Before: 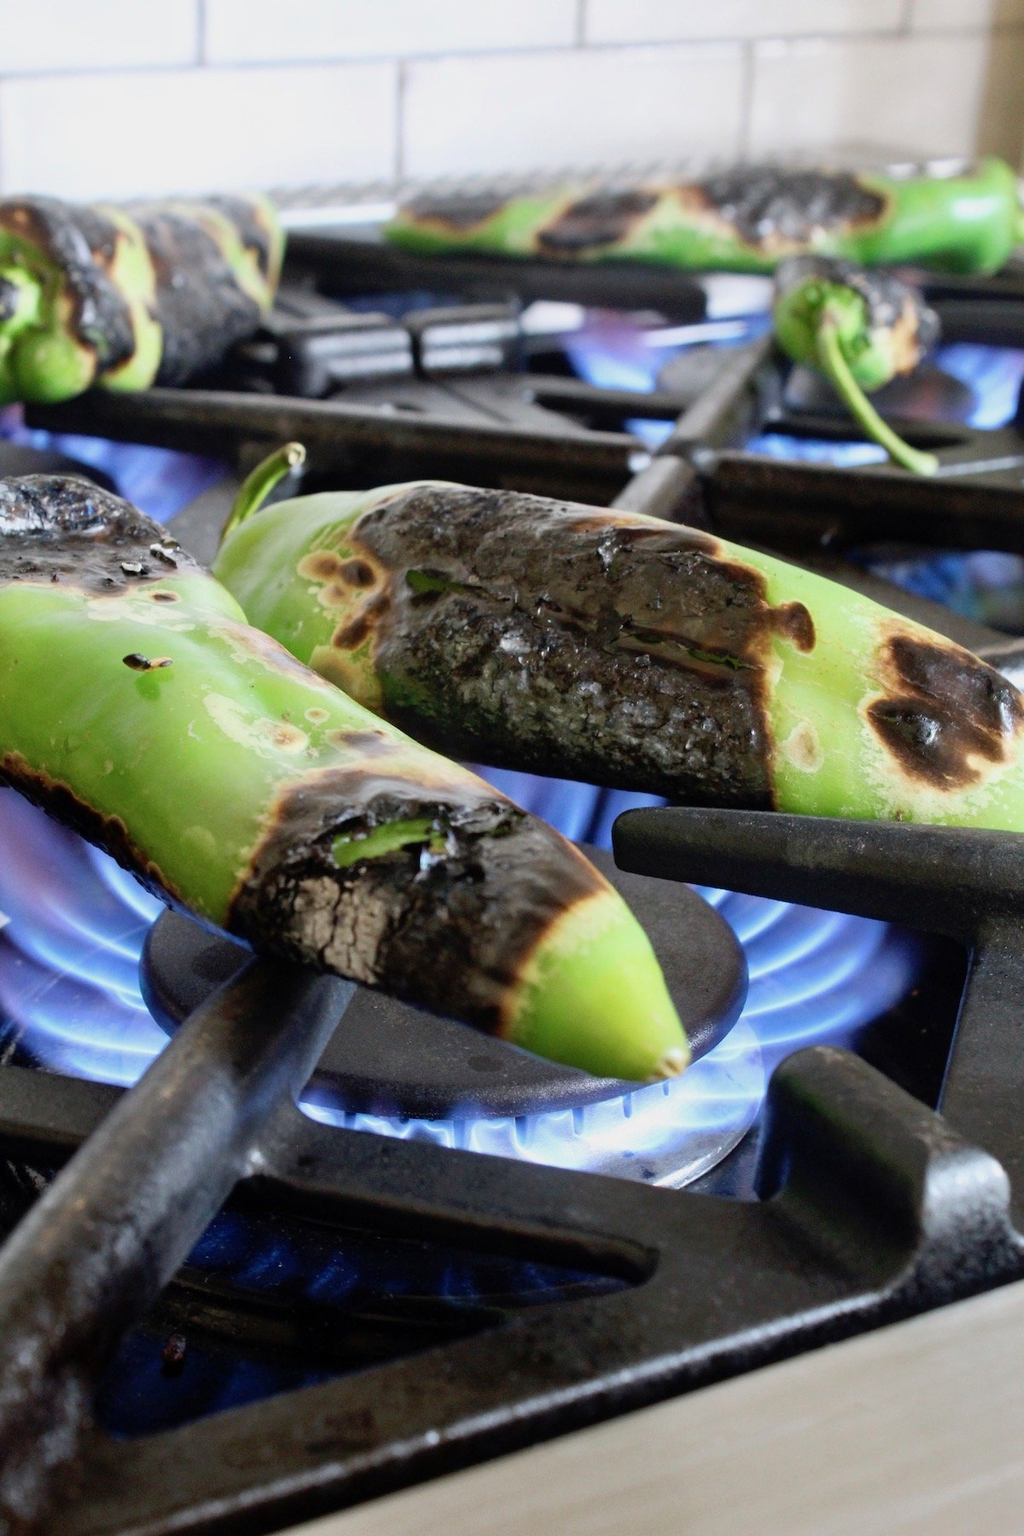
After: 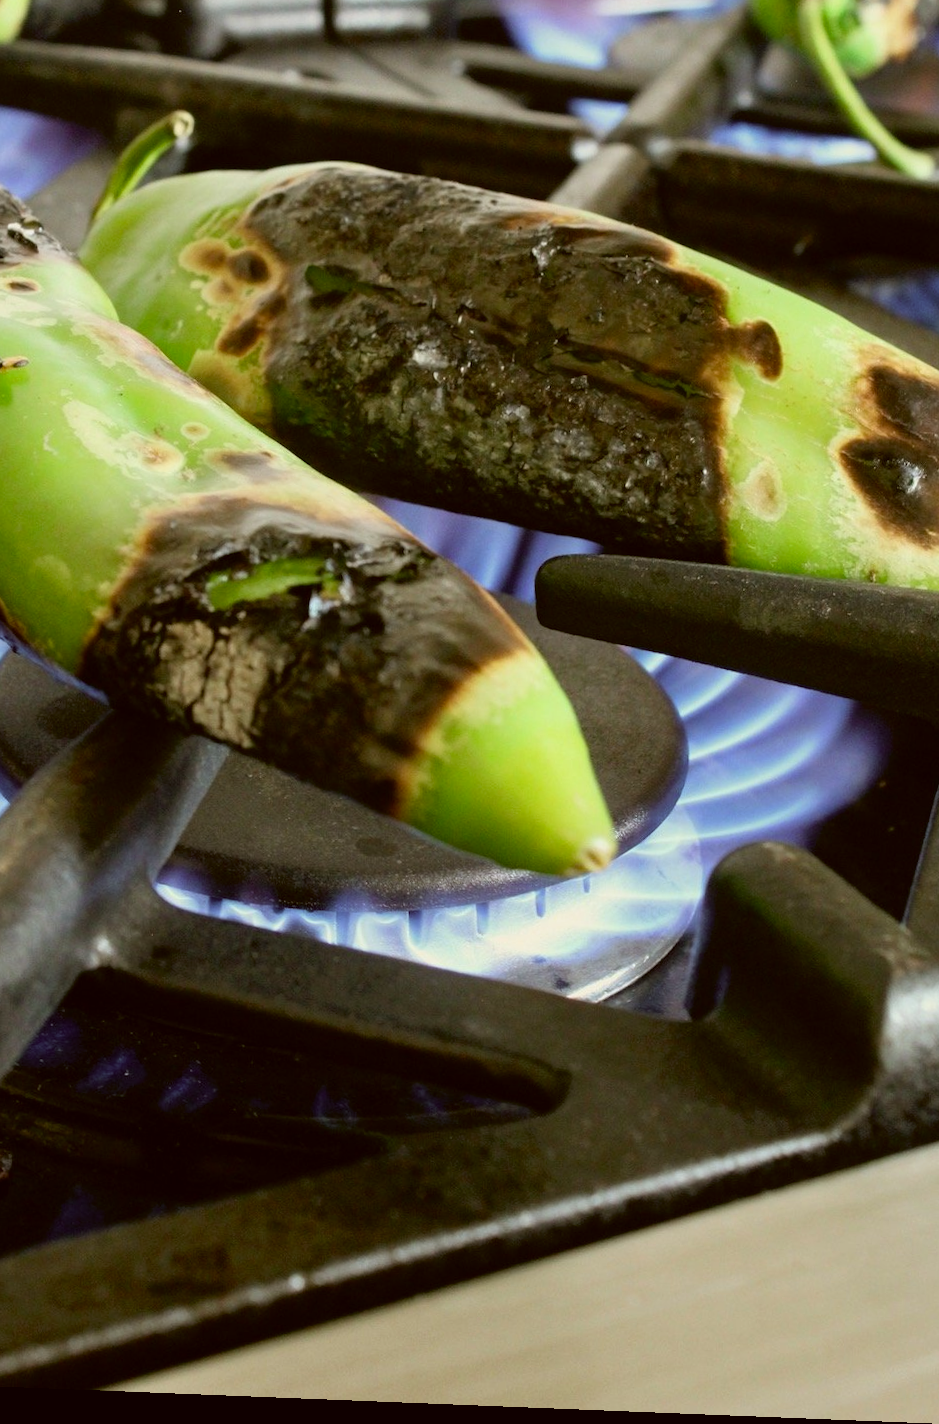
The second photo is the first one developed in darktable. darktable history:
rotate and perspective: rotation 2.27°, automatic cropping off
crop: left 16.871%, top 22.857%, right 9.116%
color correction: highlights a* -1.43, highlights b* 10.12, shadows a* 0.395, shadows b* 19.35
color balance: input saturation 99%
